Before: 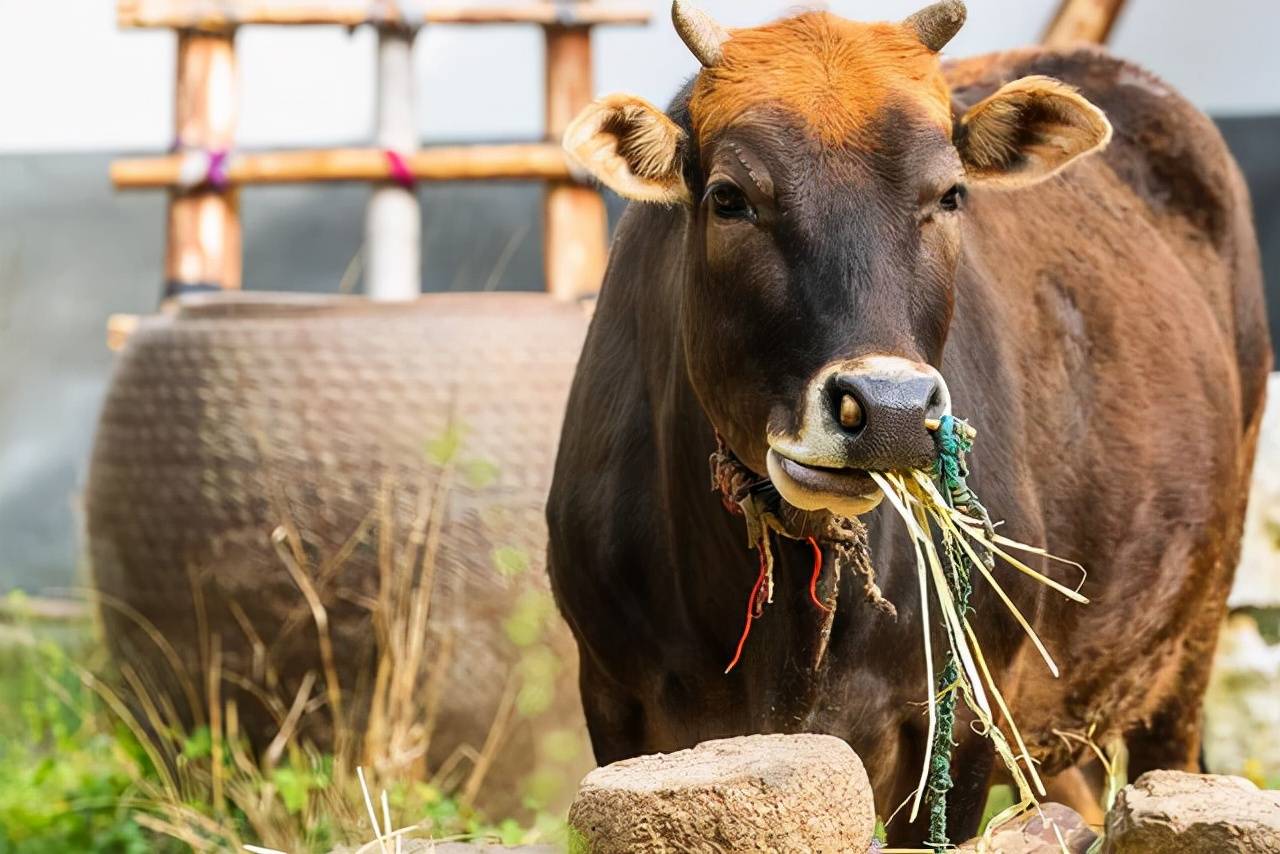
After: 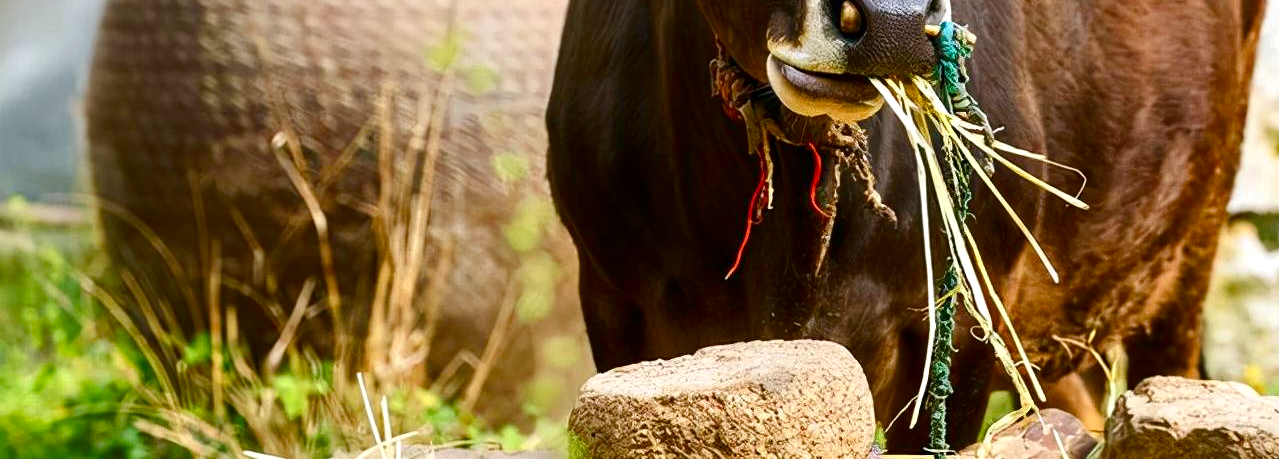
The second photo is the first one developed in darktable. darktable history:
crop and rotate: top 46.237%
color balance rgb: linear chroma grading › shadows 32%, linear chroma grading › global chroma -2%, linear chroma grading › mid-tones 4%, perceptual saturation grading › global saturation -2%, perceptual saturation grading › highlights -8%, perceptual saturation grading › mid-tones 8%, perceptual saturation grading › shadows 4%, perceptual brilliance grading › highlights 8%, perceptual brilliance grading › mid-tones 4%, perceptual brilliance grading › shadows 2%, global vibrance 16%, saturation formula JzAzBz (2021)
contrast brightness saturation: contrast 0.07, brightness -0.14, saturation 0.11
